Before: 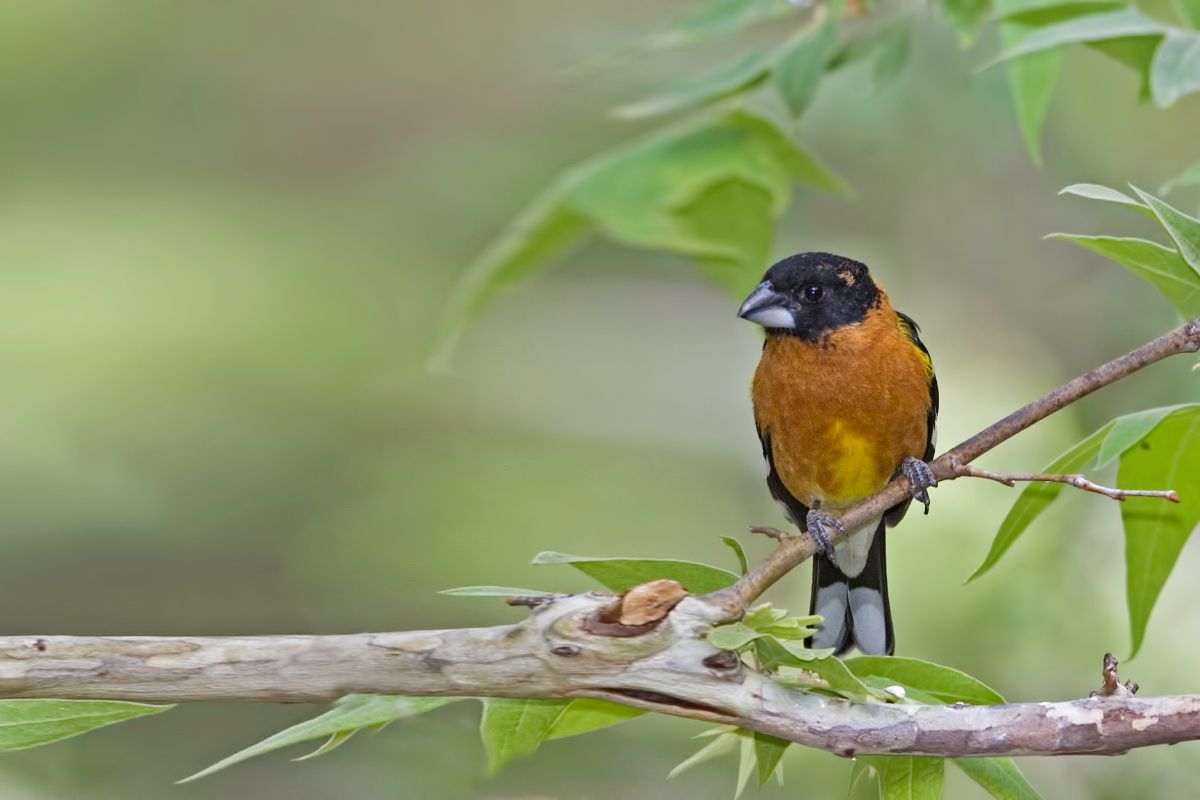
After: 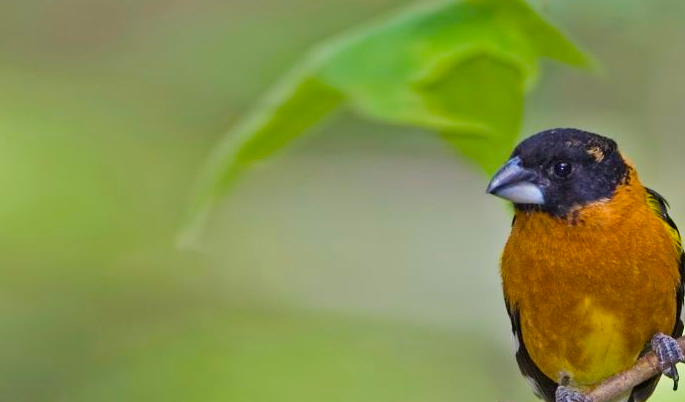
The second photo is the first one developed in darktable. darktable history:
color balance rgb: shadows lift › chroma 3.117%, shadows lift › hue 281°, linear chroma grading › global chroma 33.719%, perceptual saturation grading › global saturation 0.091%, global vibrance 20%
crop: left 20.983%, top 15.615%, right 21.87%, bottom 34.066%
